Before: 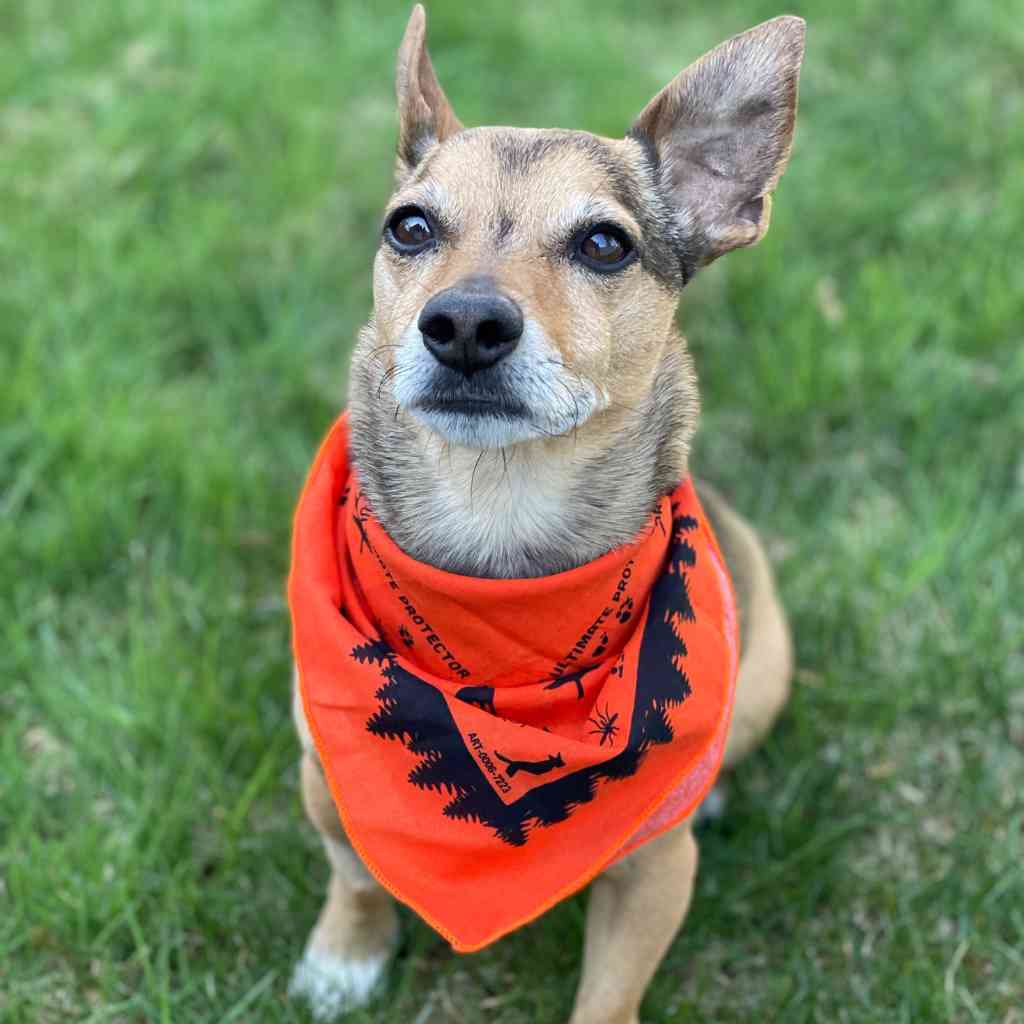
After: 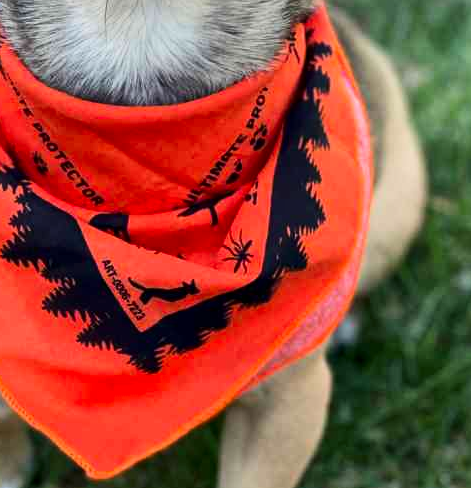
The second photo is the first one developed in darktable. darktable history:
crop: left 35.831%, top 46.237%, right 18.076%, bottom 6.045%
contrast brightness saturation: contrast 0.035, saturation 0.067
local contrast: mode bilateral grid, contrast 20, coarseness 49, detail 141%, midtone range 0.2
exposure: exposure -0.492 EV, compensate highlight preservation false
tone curve: curves: ch0 [(0, 0) (0.131, 0.116) (0.316, 0.345) (0.501, 0.584) (0.629, 0.732) (0.812, 0.888) (1, 0.974)]; ch1 [(0, 0) (0.366, 0.367) (0.475, 0.453) (0.494, 0.497) (0.504, 0.503) (0.553, 0.584) (1, 1)]; ch2 [(0, 0) (0.333, 0.346) (0.375, 0.375) (0.424, 0.43) (0.476, 0.492) (0.502, 0.501) (0.533, 0.556) (0.566, 0.599) (0.614, 0.653) (1, 1)], color space Lab, linked channels, preserve colors none
